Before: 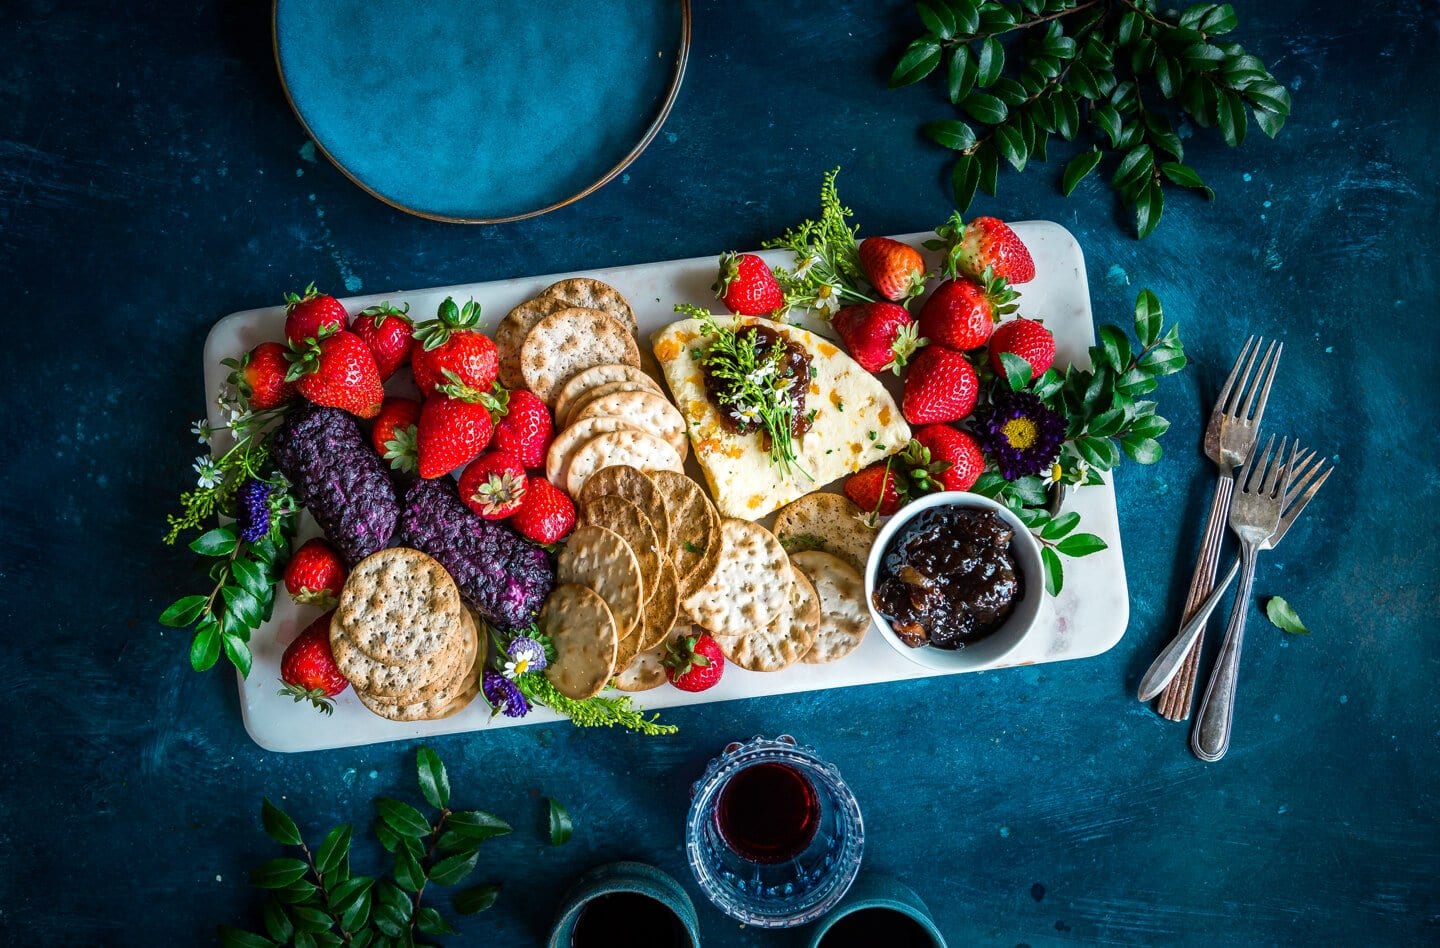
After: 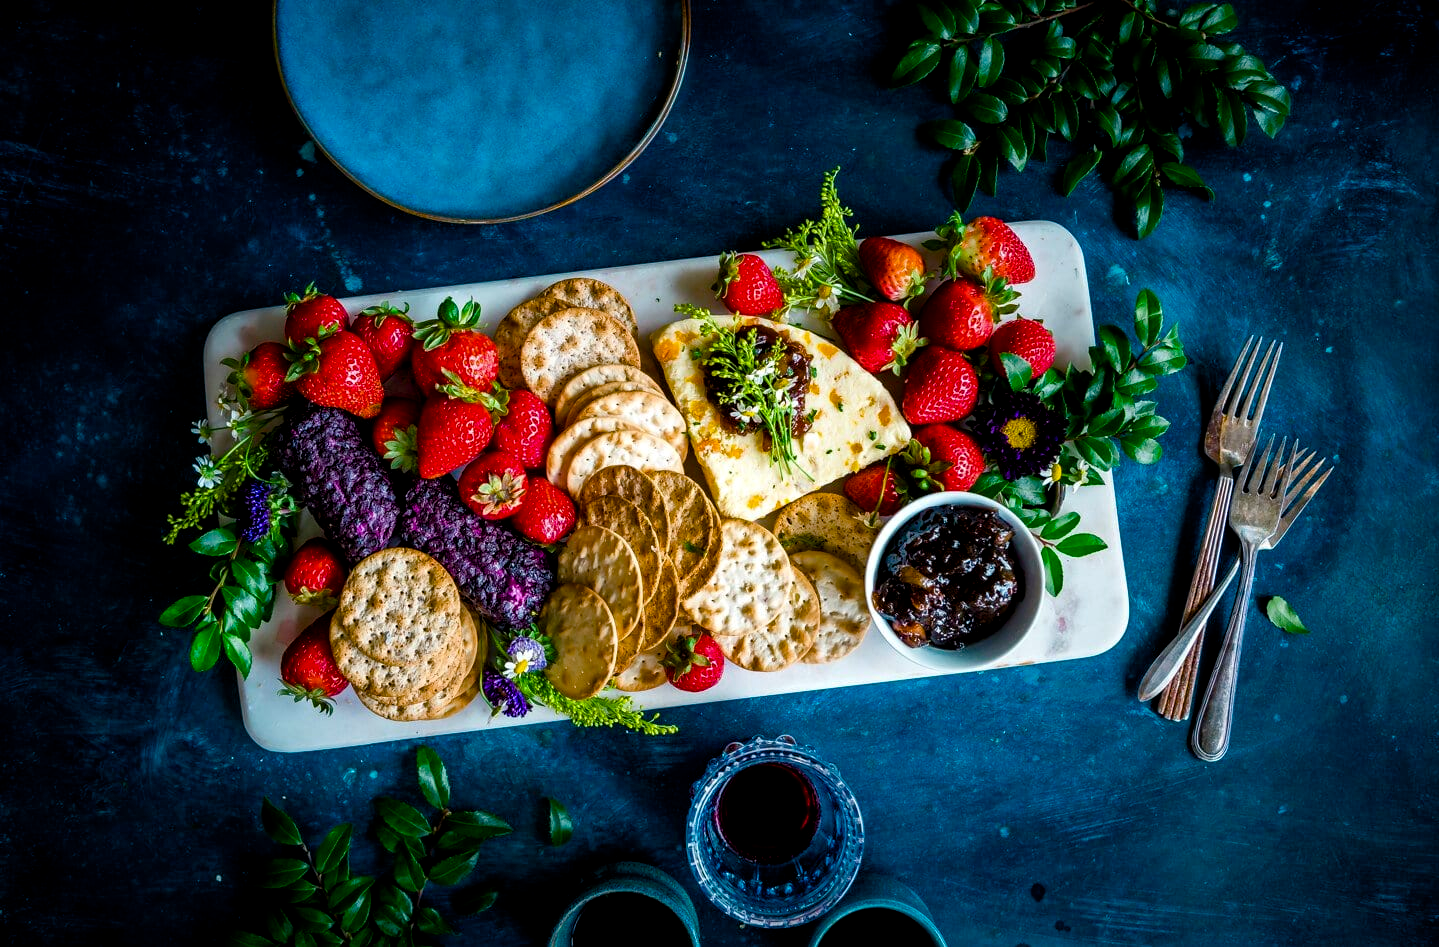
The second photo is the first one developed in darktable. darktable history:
exposure: black level correction 0.005, exposure 0.016 EV, compensate exposure bias true, compensate highlight preservation false
color balance rgb: power › luminance -8.855%, perceptual saturation grading › global saturation 20%, perceptual saturation grading › highlights -25.861%, perceptual saturation grading › shadows 24.998%, global vibrance 39.236%
